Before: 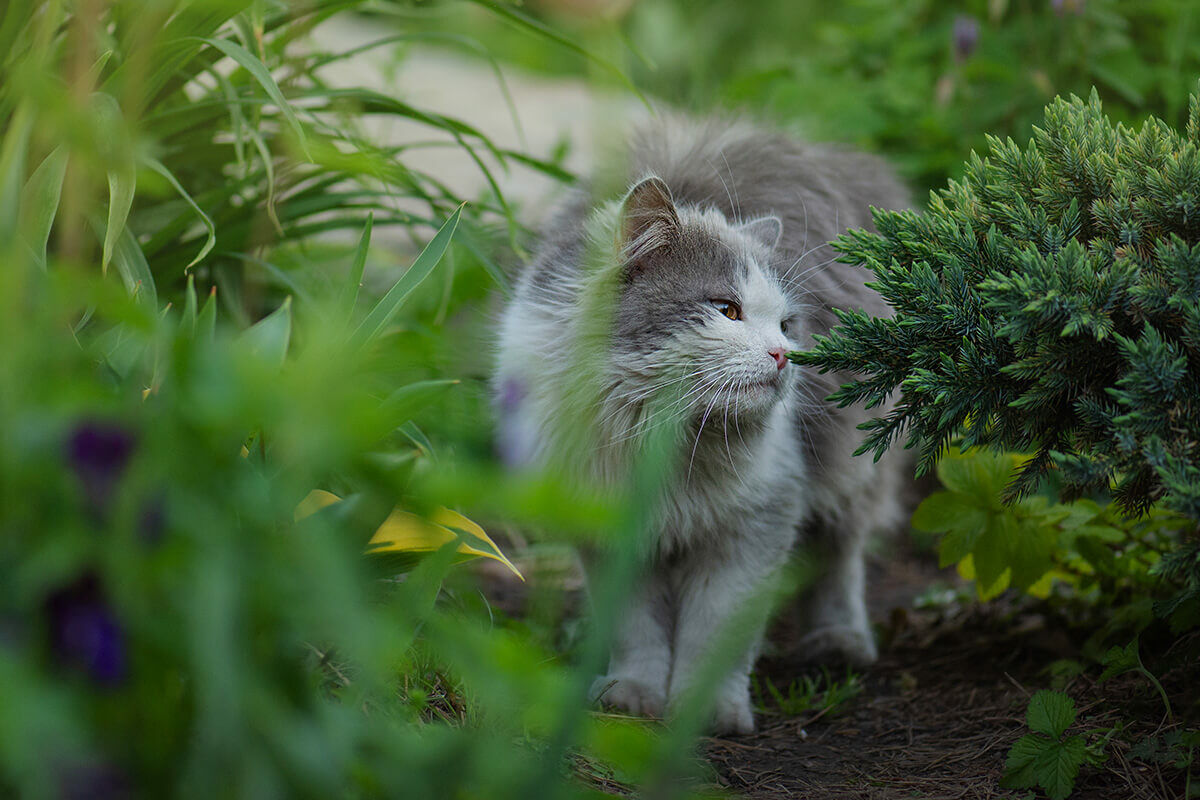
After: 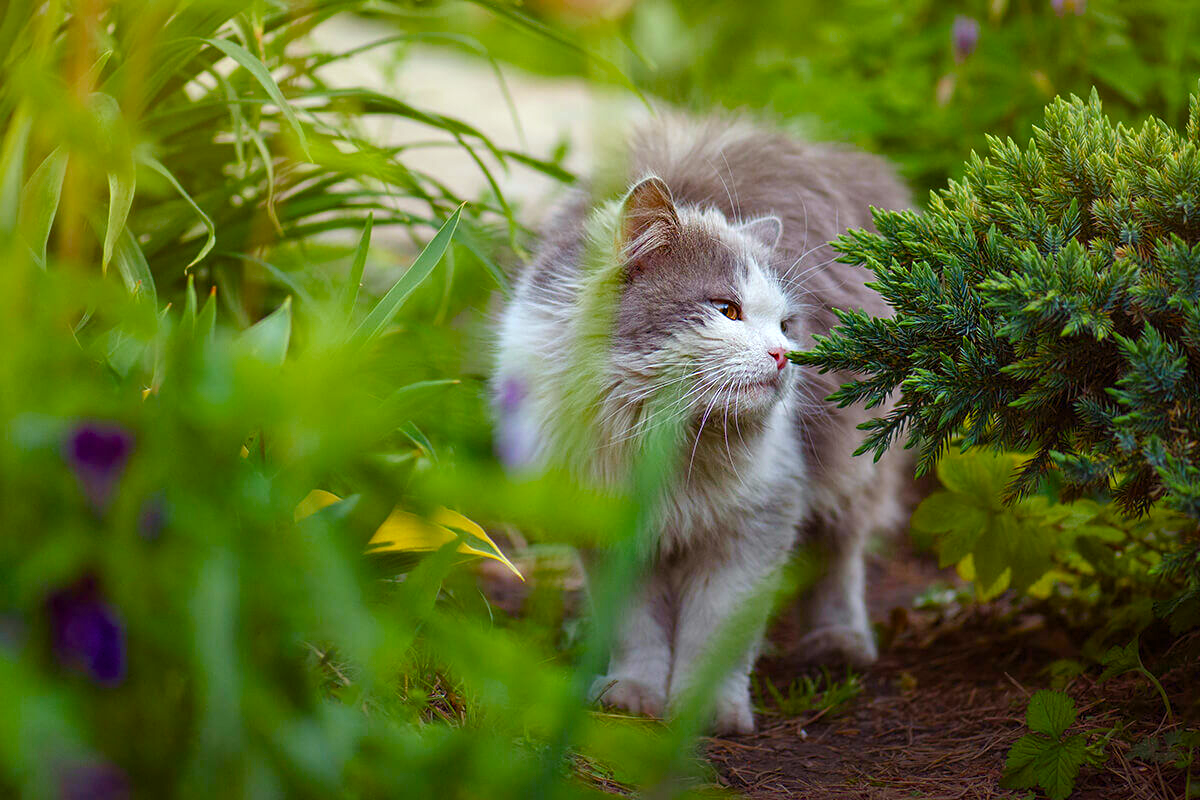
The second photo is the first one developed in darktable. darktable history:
color balance rgb: linear chroma grading › shadows -2.2%, linear chroma grading › highlights -15%, linear chroma grading › global chroma -10%, linear chroma grading › mid-tones -10%, perceptual saturation grading › global saturation 45%, perceptual saturation grading › highlights -50%, perceptual saturation grading › shadows 30%, perceptual brilliance grading › global brilliance 18%, global vibrance 45%
rgb levels: mode RGB, independent channels, levels [[0, 0.474, 1], [0, 0.5, 1], [0, 0.5, 1]]
